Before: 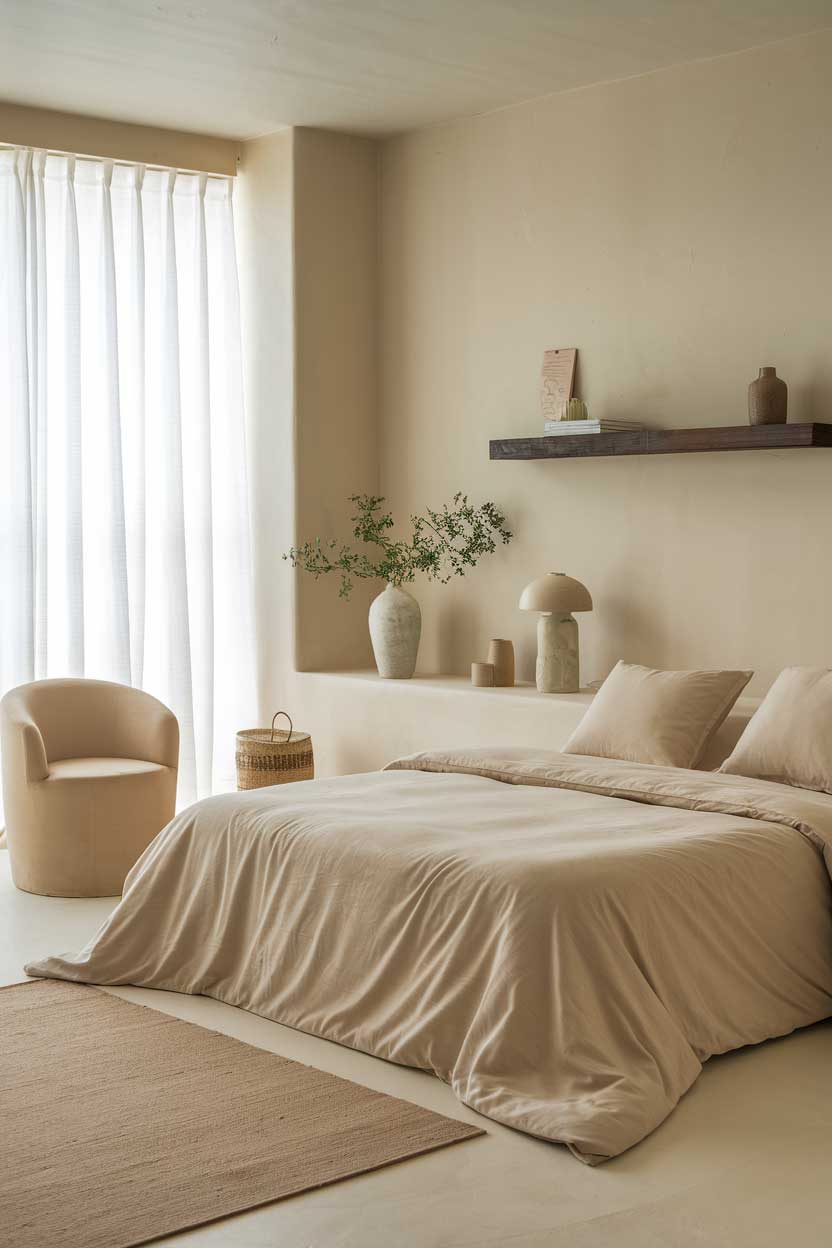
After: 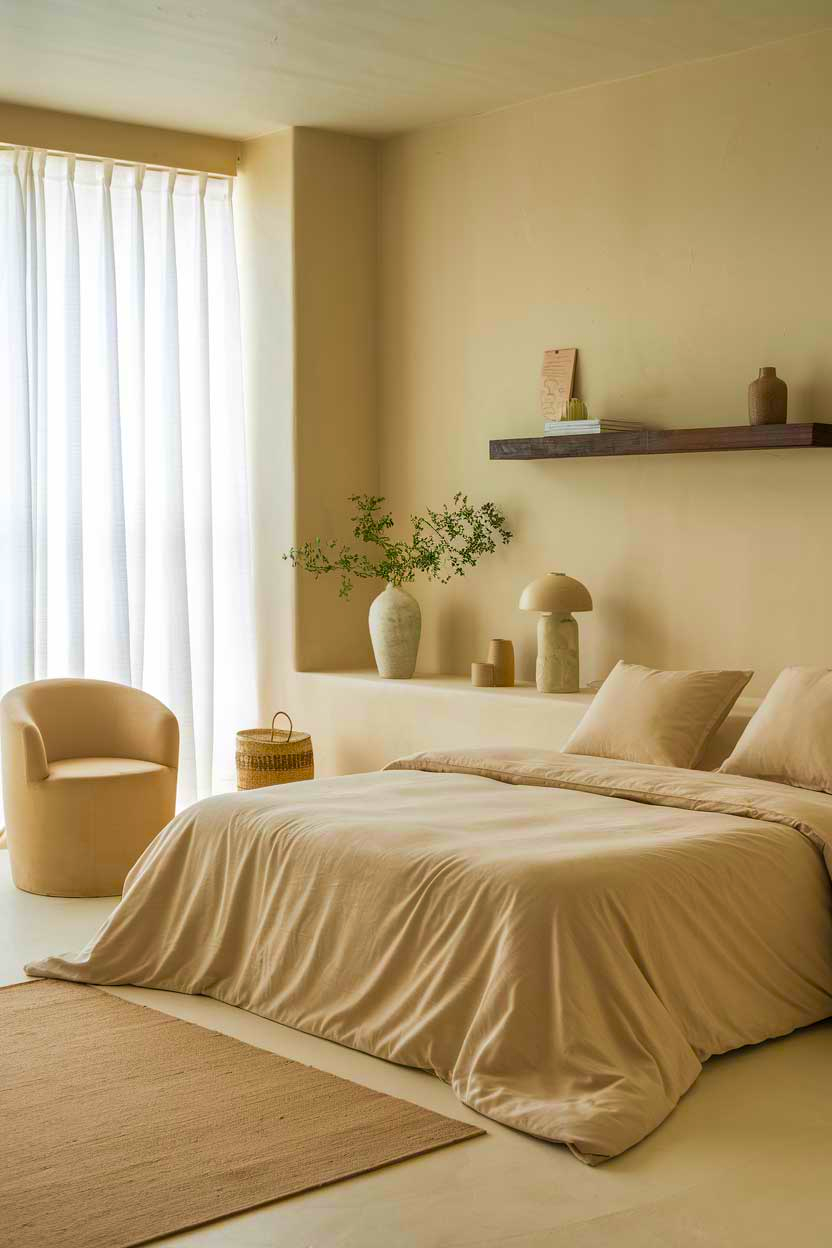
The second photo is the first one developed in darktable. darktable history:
color balance rgb: linear chroma grading › global chroma 15%, perceptual saturation grading › global saturation 30%
velvia: on, module defaults
